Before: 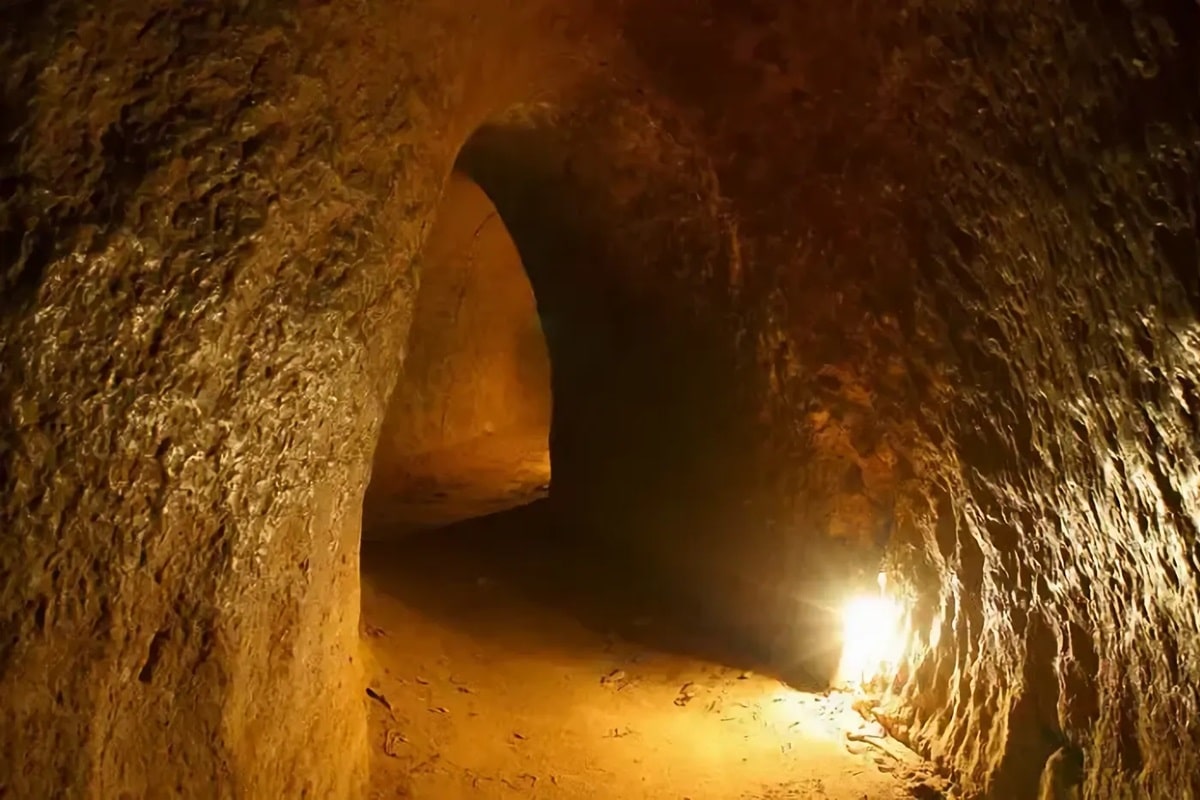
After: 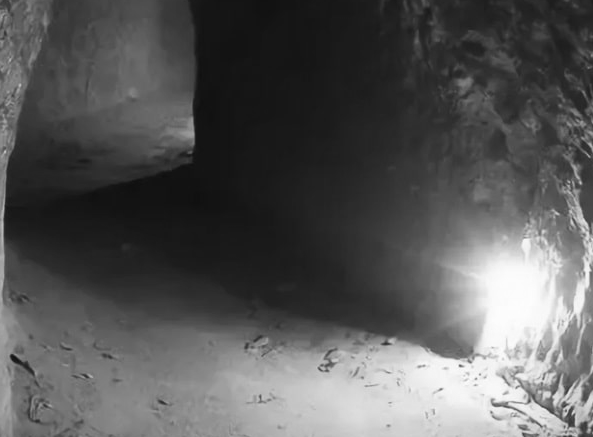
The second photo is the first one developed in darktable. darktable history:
monochrome: on, module defaults
contrast brightness saturation: contrast 0.09, saturation 0.28
crop: left 29.672%, top 41.786%, right 20.851%, bottom 3.487%
